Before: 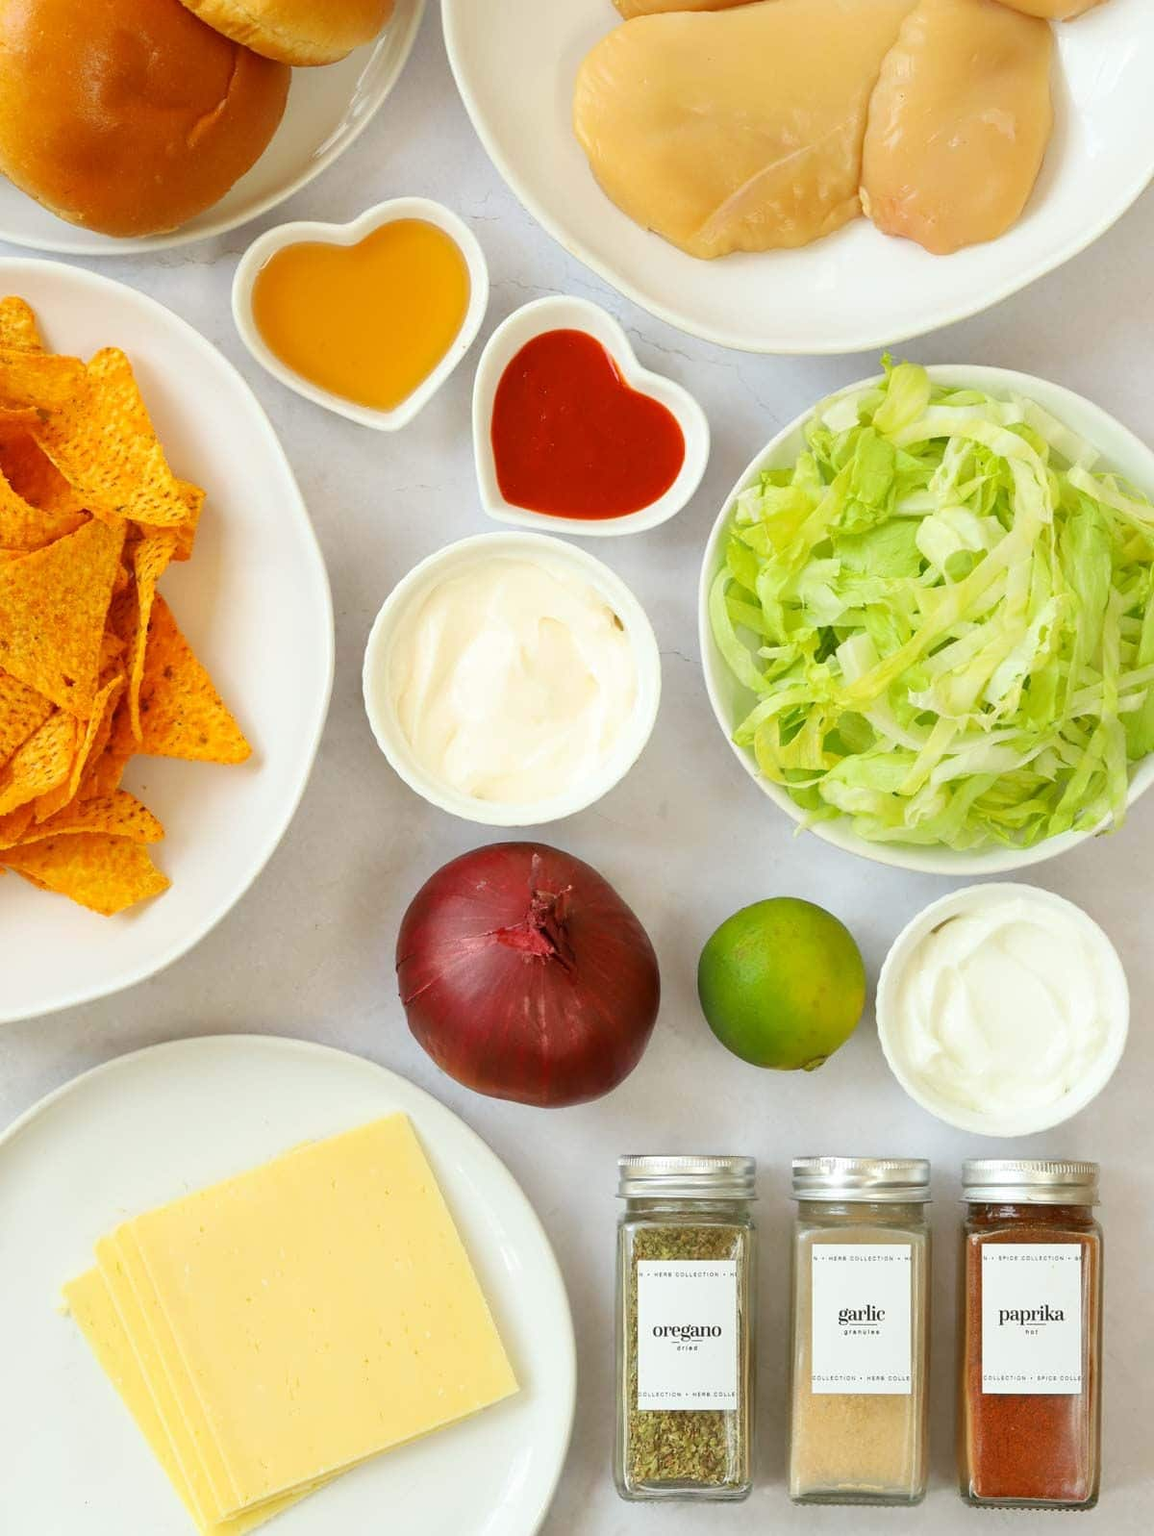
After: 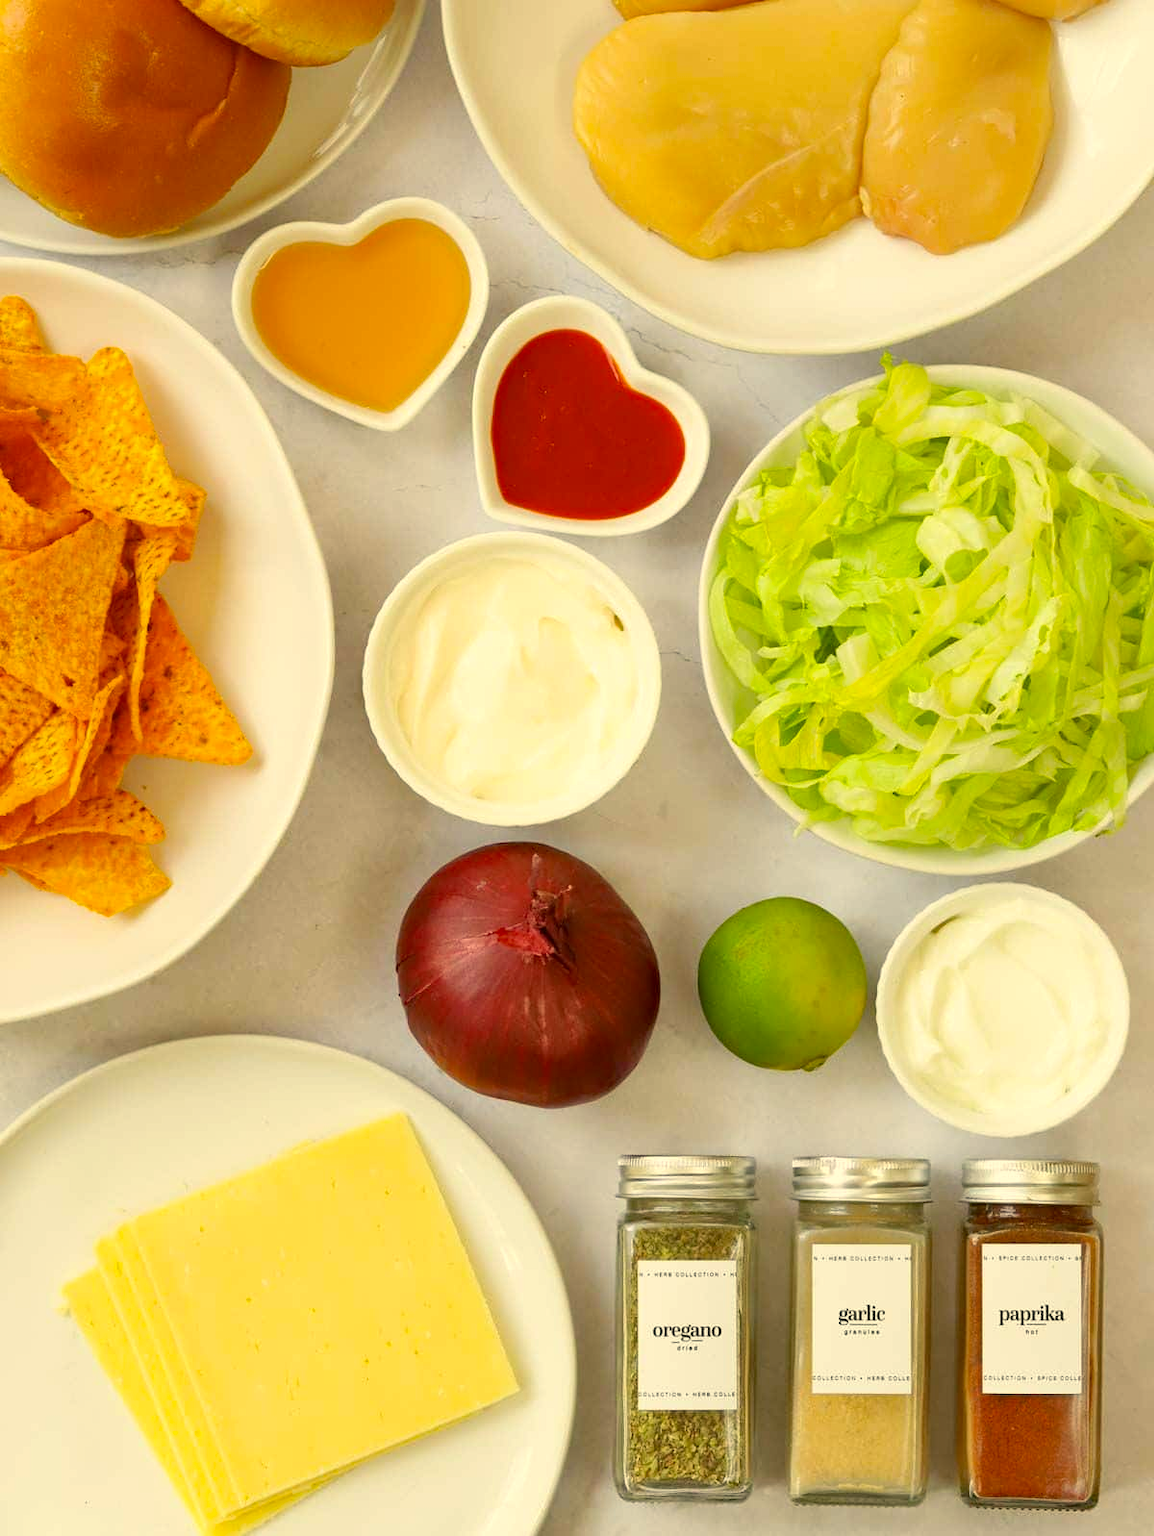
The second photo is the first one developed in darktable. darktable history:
haze removal: strength 0.29, distance 0.25, compatibility mode true, adaptive false
color correction: highlights a* 2.72, highlights b* 22.8
